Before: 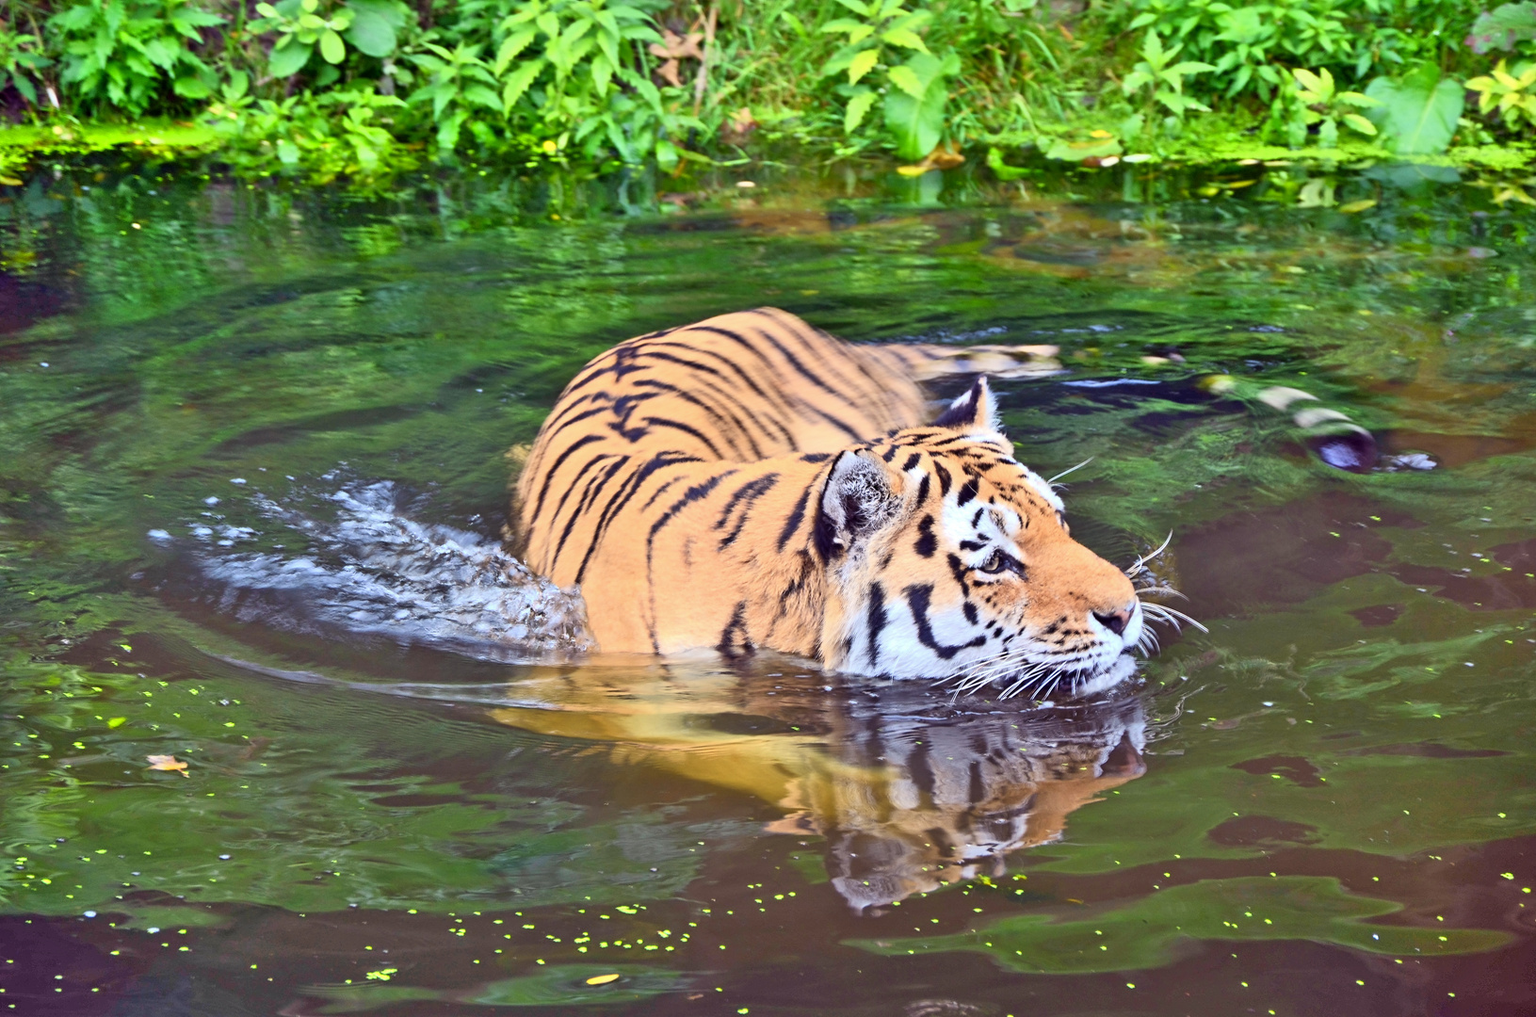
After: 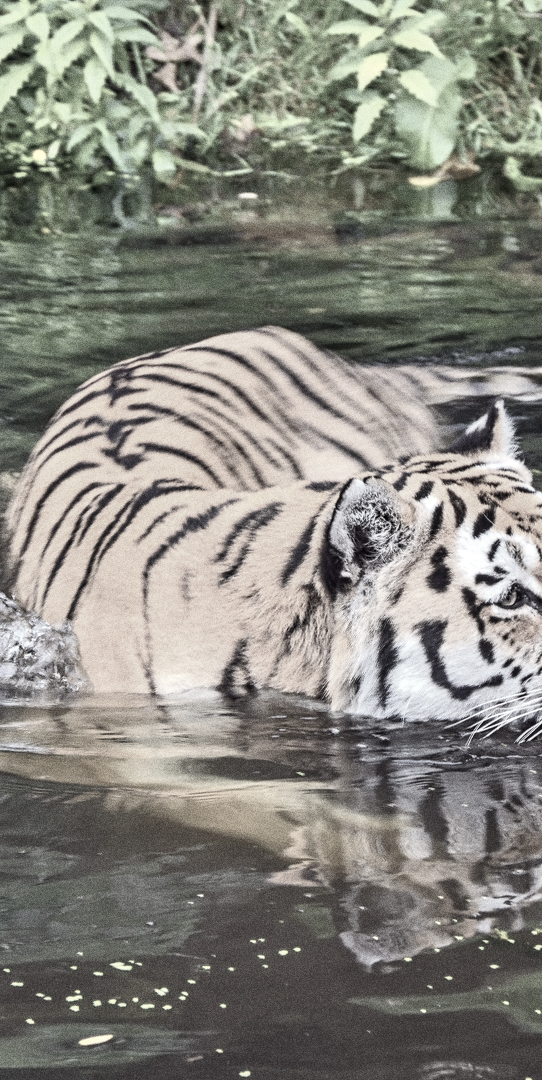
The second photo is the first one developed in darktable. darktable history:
local contrast: on, module defaults
color correction: saturation 0.2
crop: left 33.36%, right 33.36%
grain: coarseness 0.09 ISO, strength 40%
